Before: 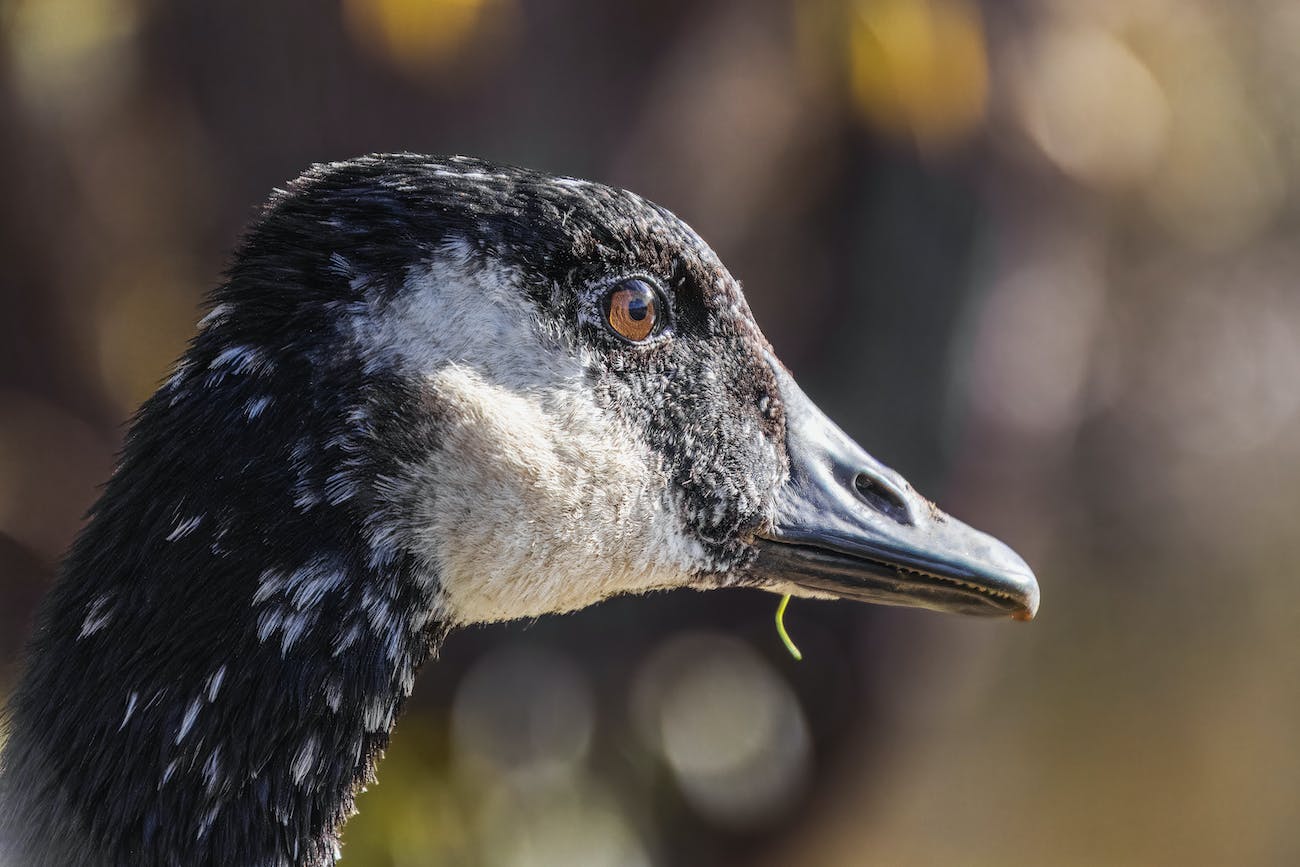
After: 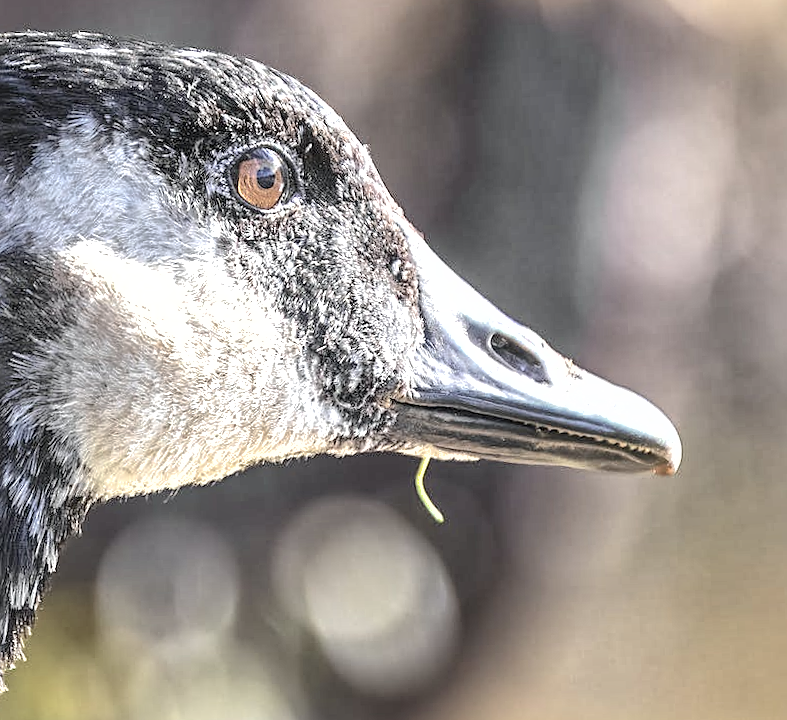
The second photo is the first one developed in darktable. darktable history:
rotate and perspective: rotation -2.22°, lens shift (horizontal) -0.022, automatic cropping off
shadows and highlights: shadows 40, highlights -60
sharpen: on, module defaults
global tonemap: drago (1, 100), detail 1
exposure: black level correction 0, exposure 1.2 EV, compensate highlight preservation false
contrast brightness saturation: contrast 0.1, saturation -0.36
crop and rotate: left 28.256%, top 17.734%, right 12.656%, bottom 3.573%
